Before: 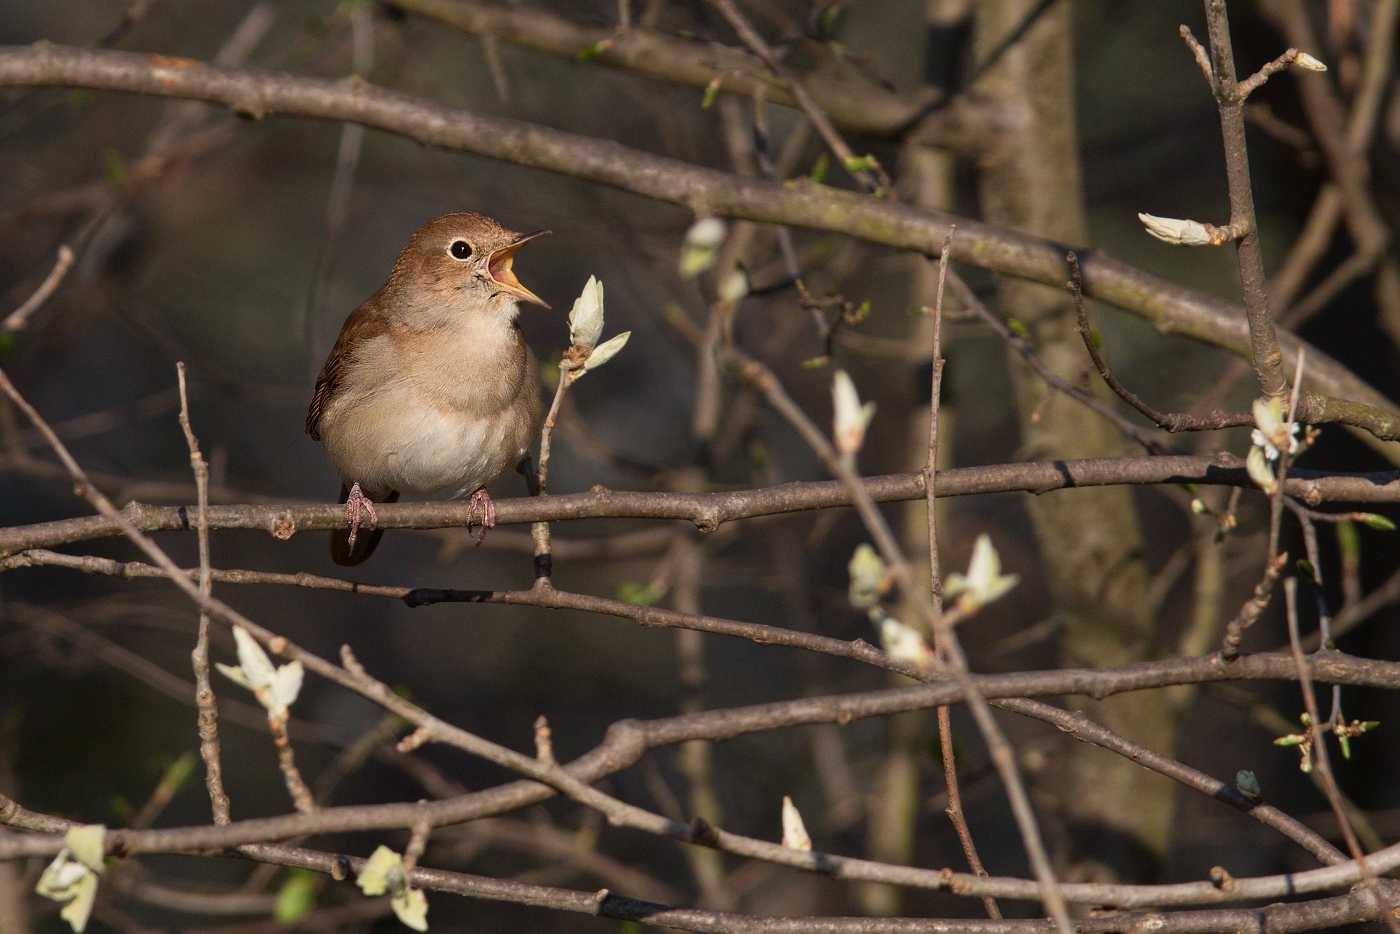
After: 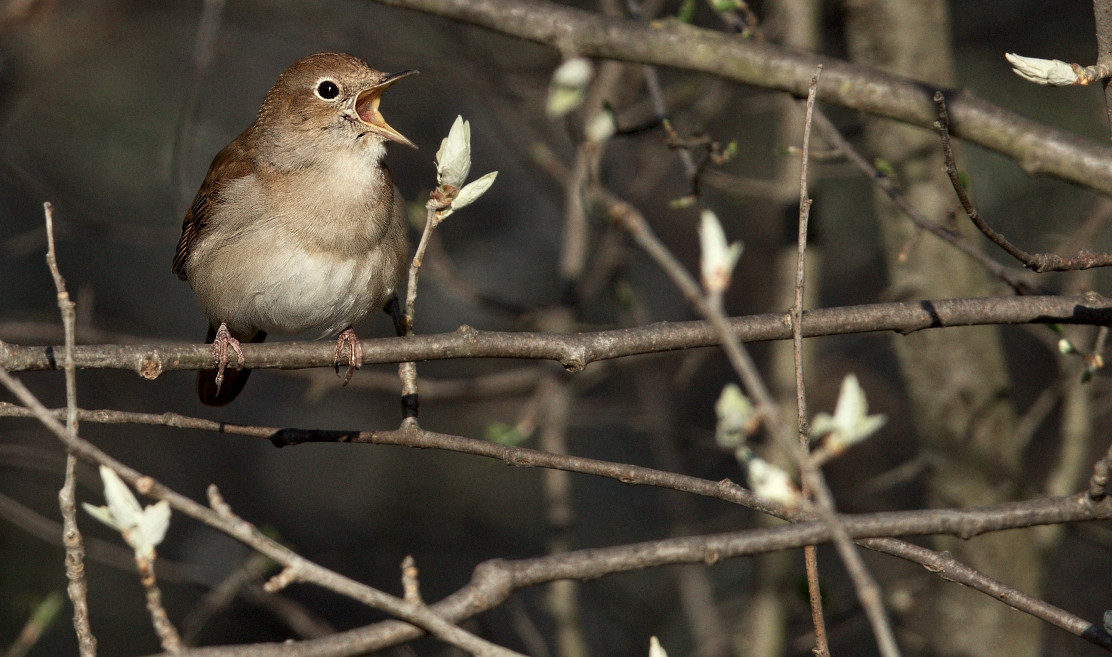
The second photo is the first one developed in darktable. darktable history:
crop: left 9.548%, top 17.206%, right 11.021%, bottom 12.351%
color zones: curves: ch0 [(0, 0.5) (0.125, 0.4) (0.25, 0.5) (0.375, 0.4) (0.5, 0.4) (0.625, 0.6) (0.75, 0.6) (0.875, 0.5)]; ch1 [(0, 0.35) (0.125, 0.45) (0.25, 0.35) (0.375, 0.35) (0.5, 0.35) (0.625, 0.35) (0.75, 0.45) (0.875, 0.35)]; ch2 [(0, 0.6) (0.125, 0.5) (0.25, 0.5) (0.375, 0.6) (0.5, 0.6) (0.625, 0.5) (0.75, 0.5) (0.875, 0.5)]
contrast equalizer: y [[0.524, 0.538, 0.547, 0.548, 0.538, 0.524], [0.5 ×6], [0.5 ×6], [0 ×6], [0 ×6]]
color correction: highlights a* -4.53, highlights b* 5.04, saturation 0.962
